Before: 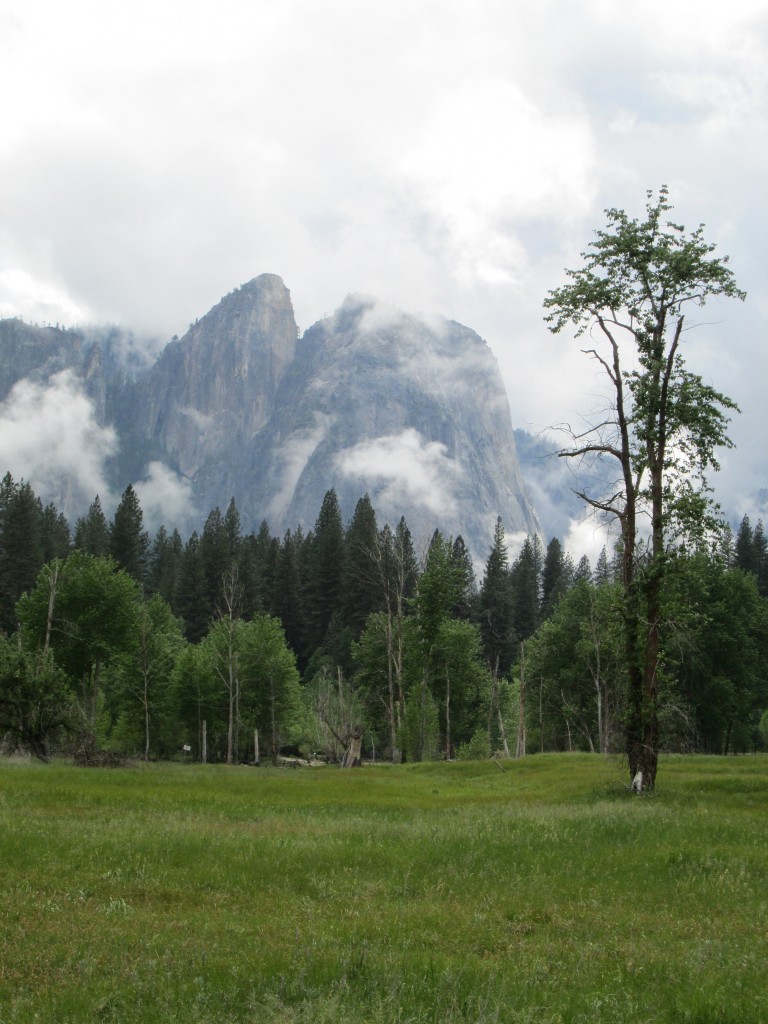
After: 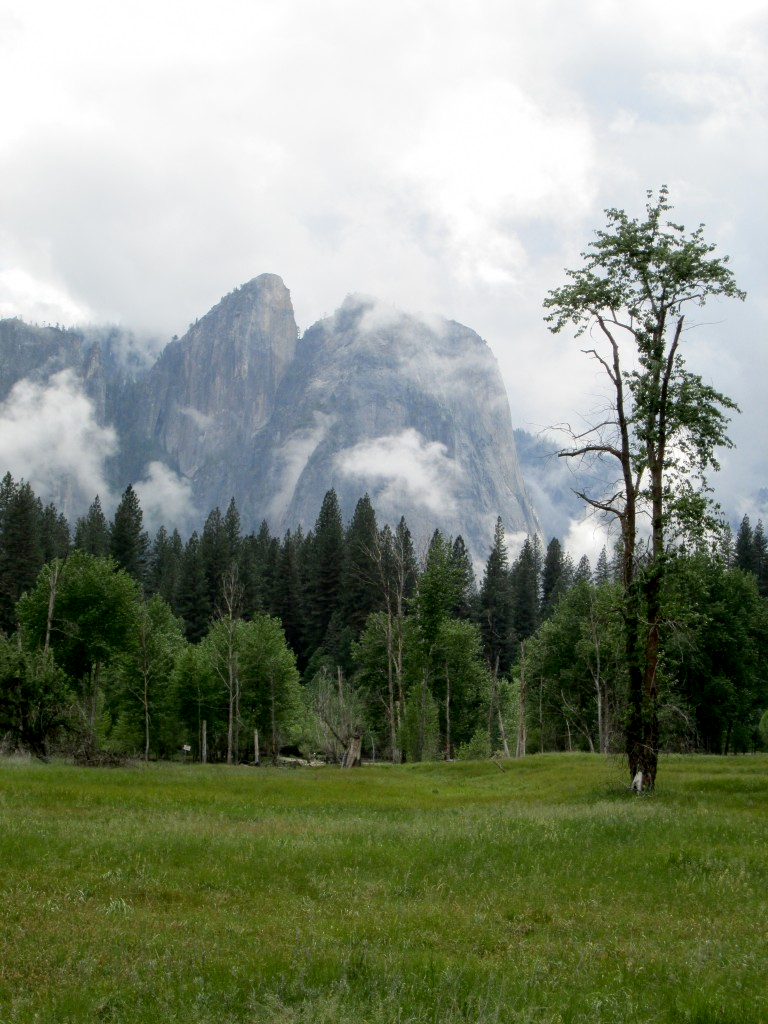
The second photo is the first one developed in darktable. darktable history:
exposure: black level correction 0.009, compensate exposure bias true, compensate highlight preservation false
